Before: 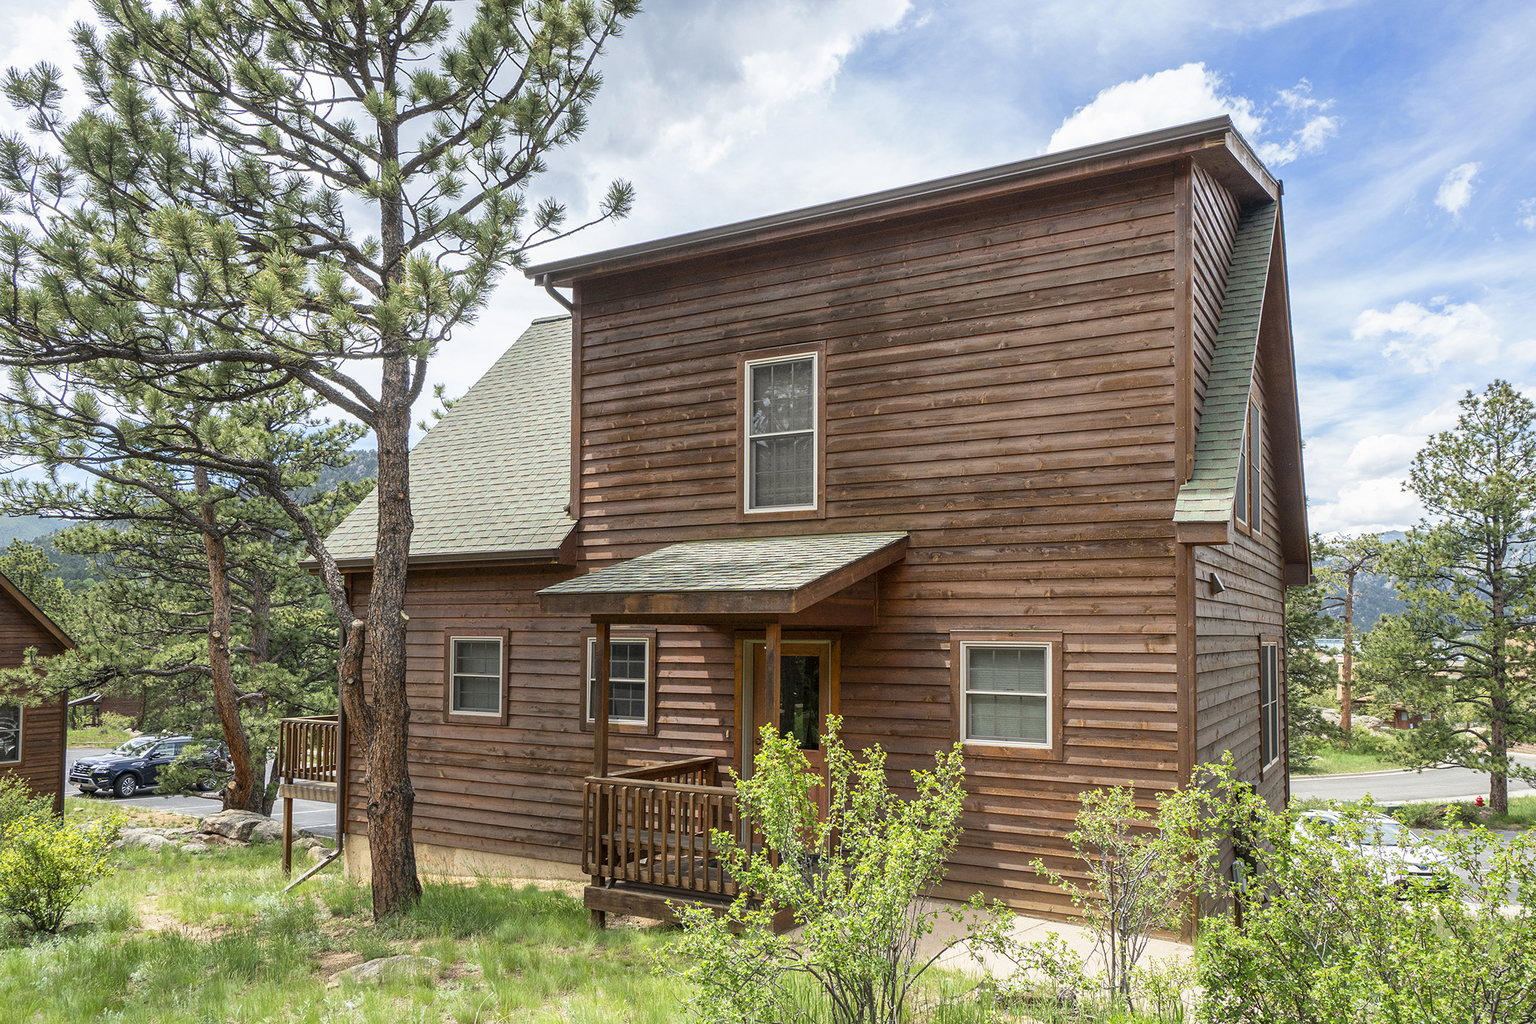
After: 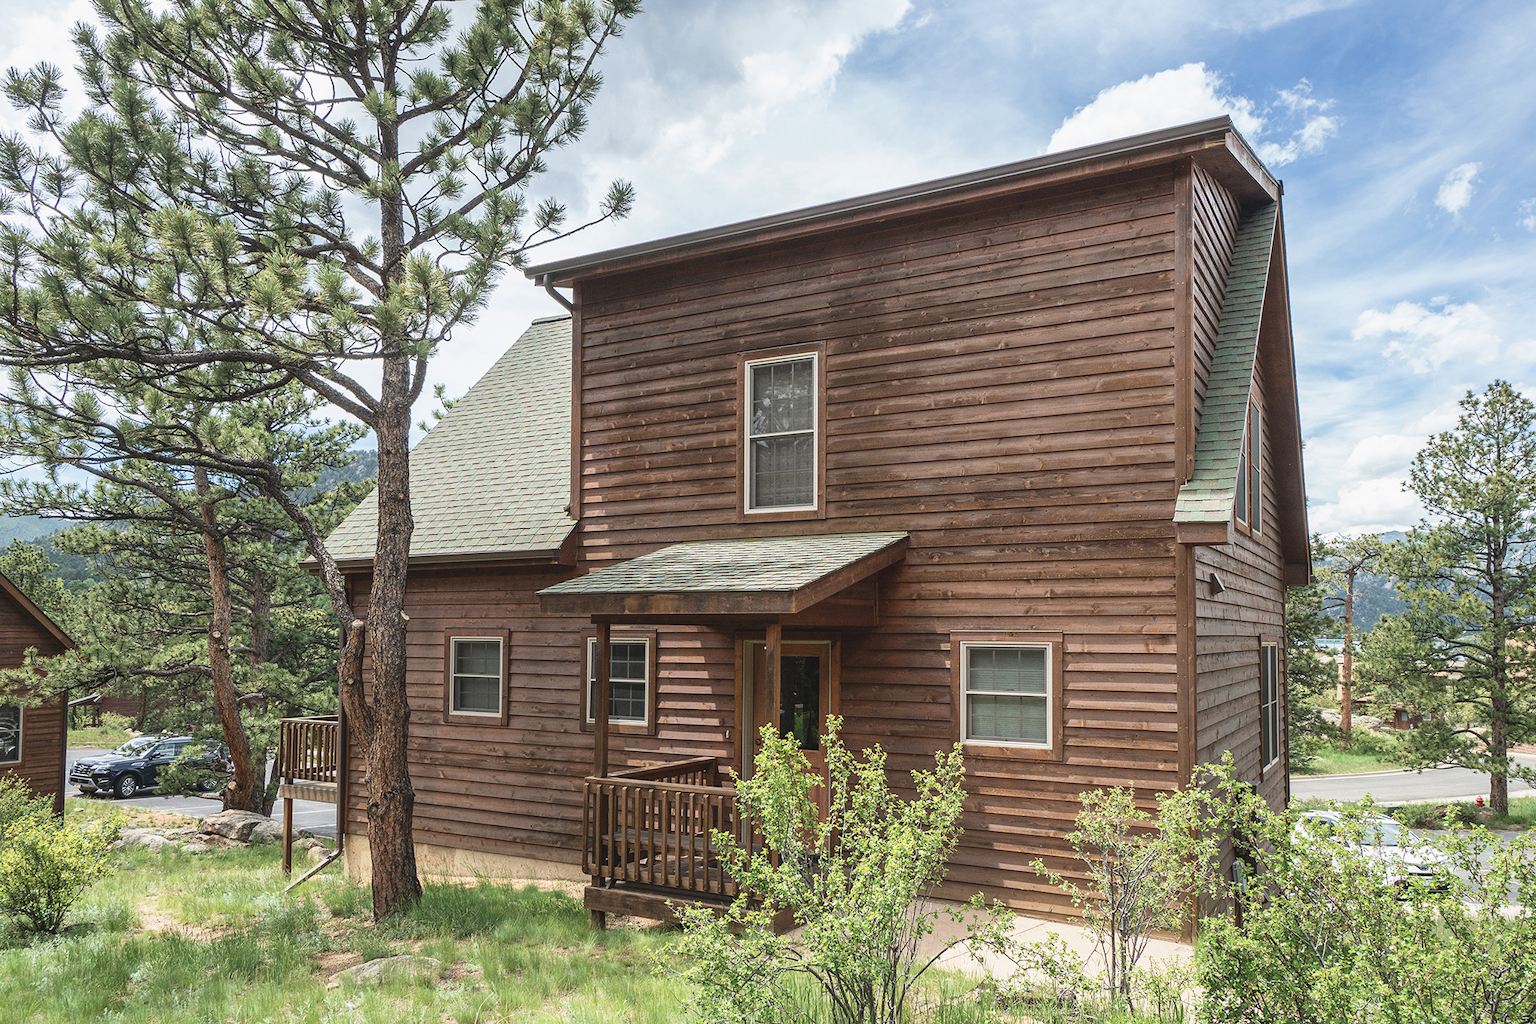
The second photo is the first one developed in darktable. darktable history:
levels: levels [0.016, 0.492, 0.969]
exposure: black level correction -0.013, exposure -0.193 EV, compensate highlight preservation false
contrast brightness saturation: contrast 0.097, saturation -0.302
velvia: on, module defaults
